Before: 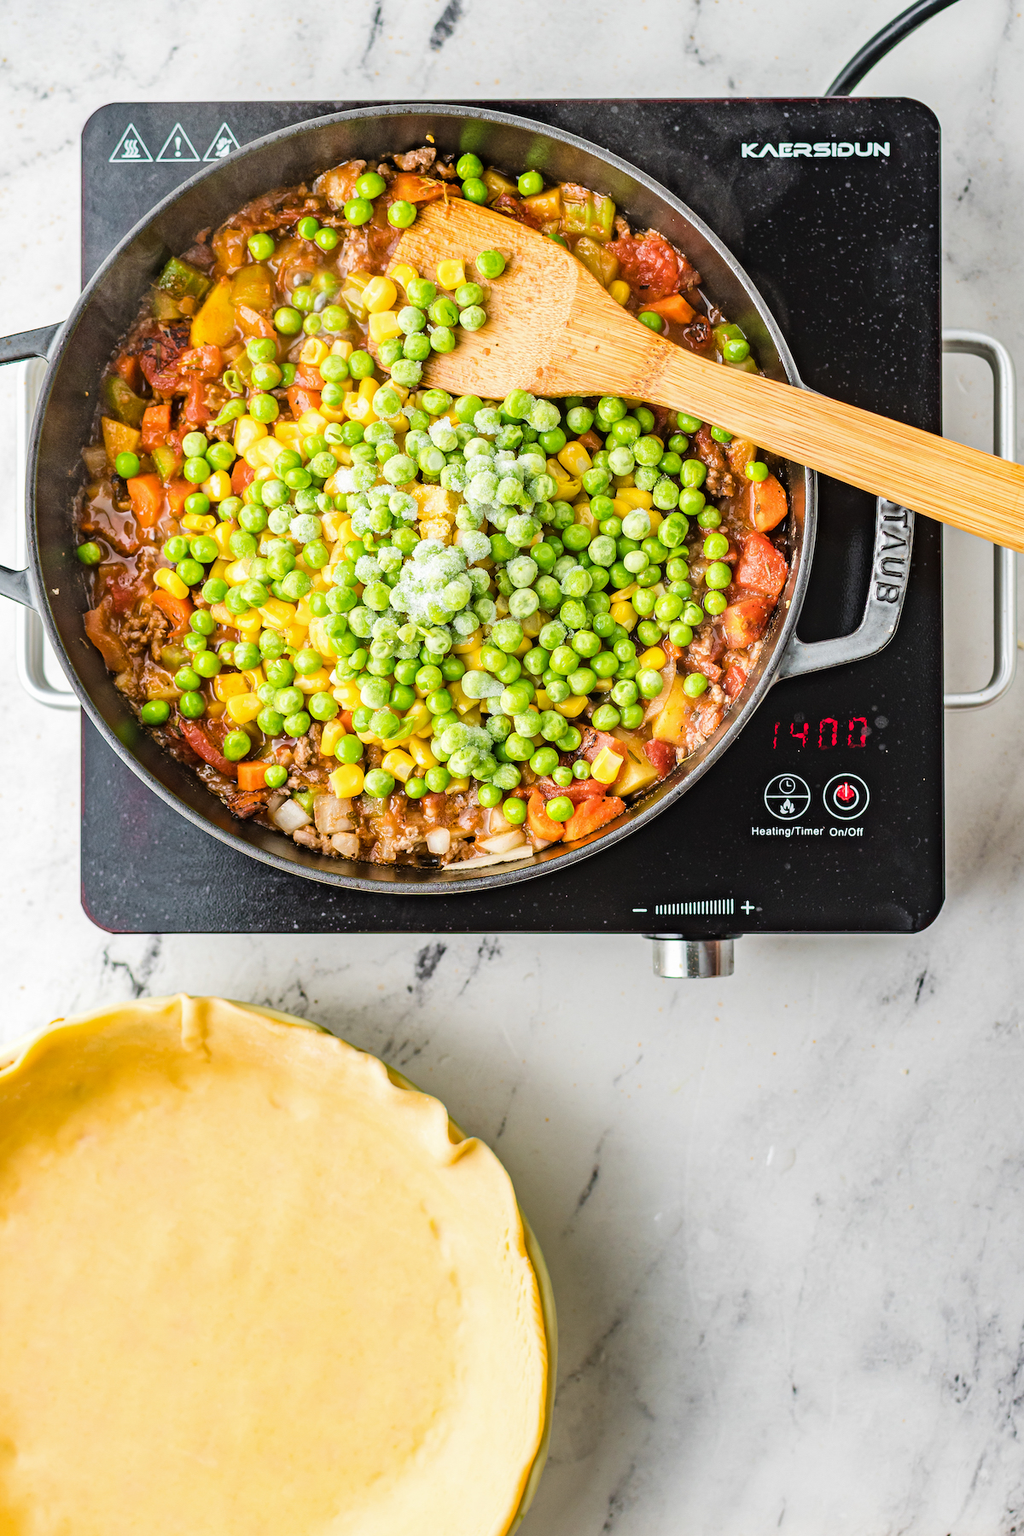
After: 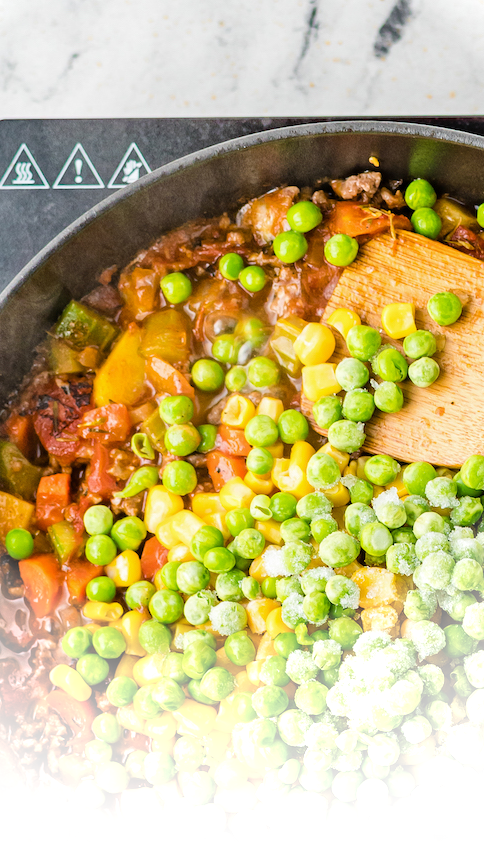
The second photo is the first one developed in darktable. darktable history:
crop and rotate: left 10.864%, top 0.071%, right 48.779%, bottom 53.144%
vignetting: brightness 0.991, saturation -0.492, center (-0.066, -0.314)
